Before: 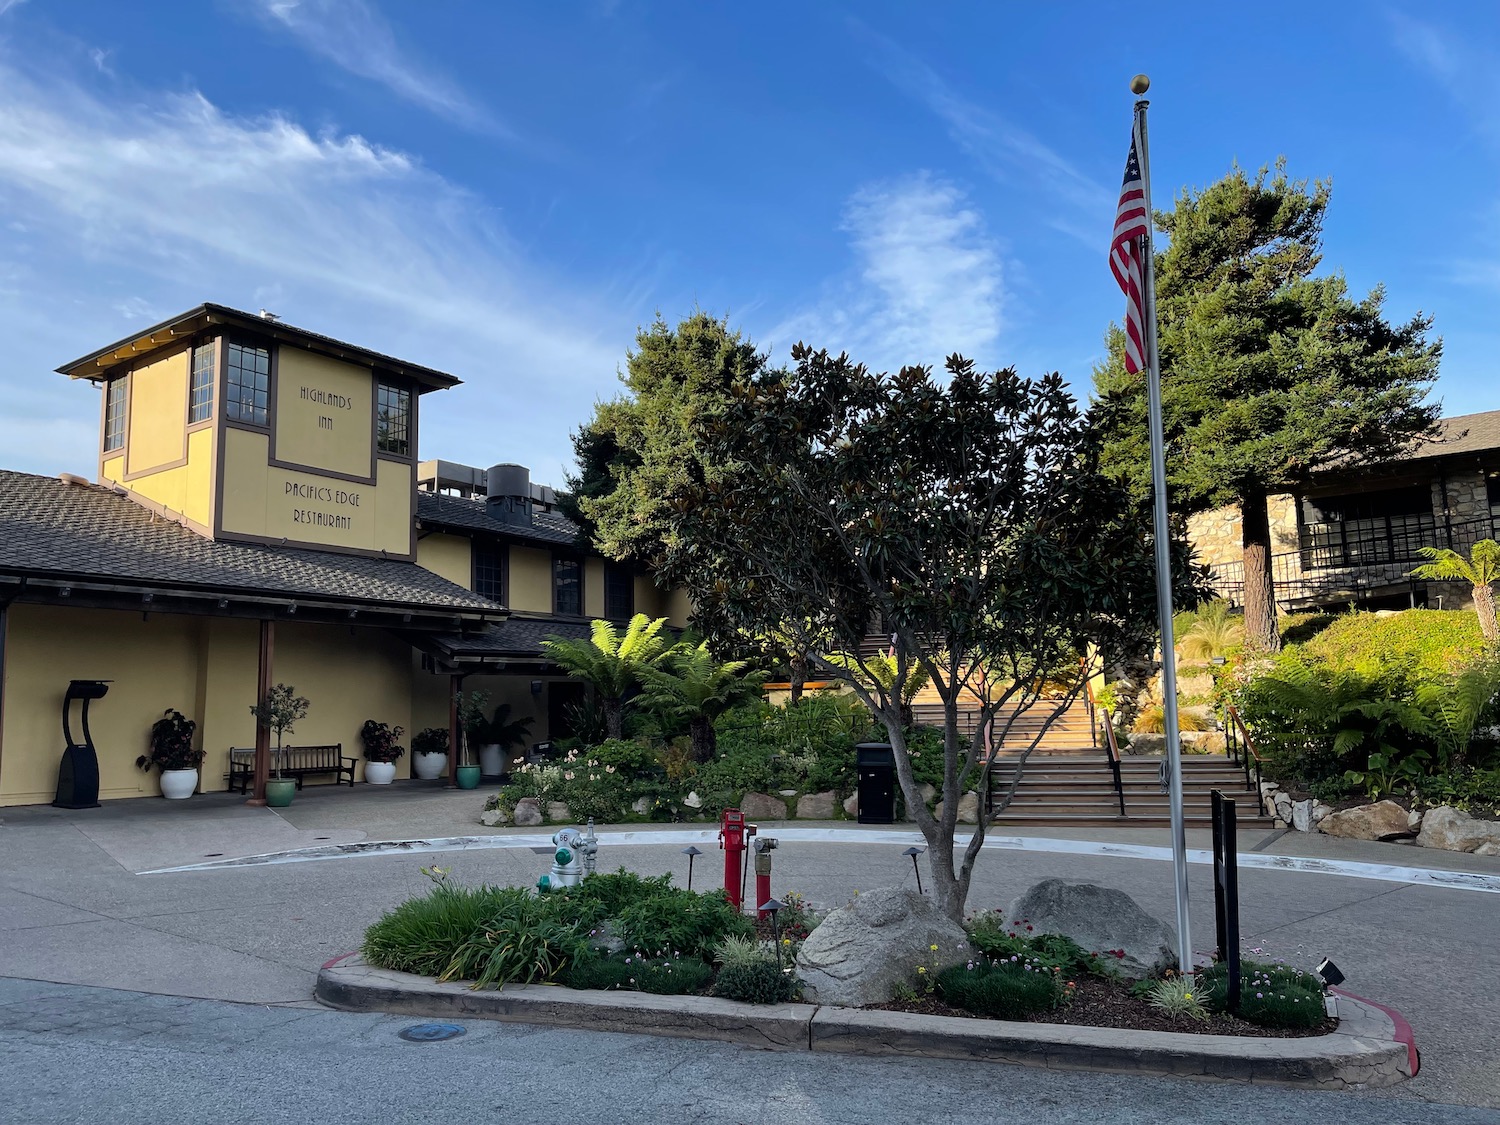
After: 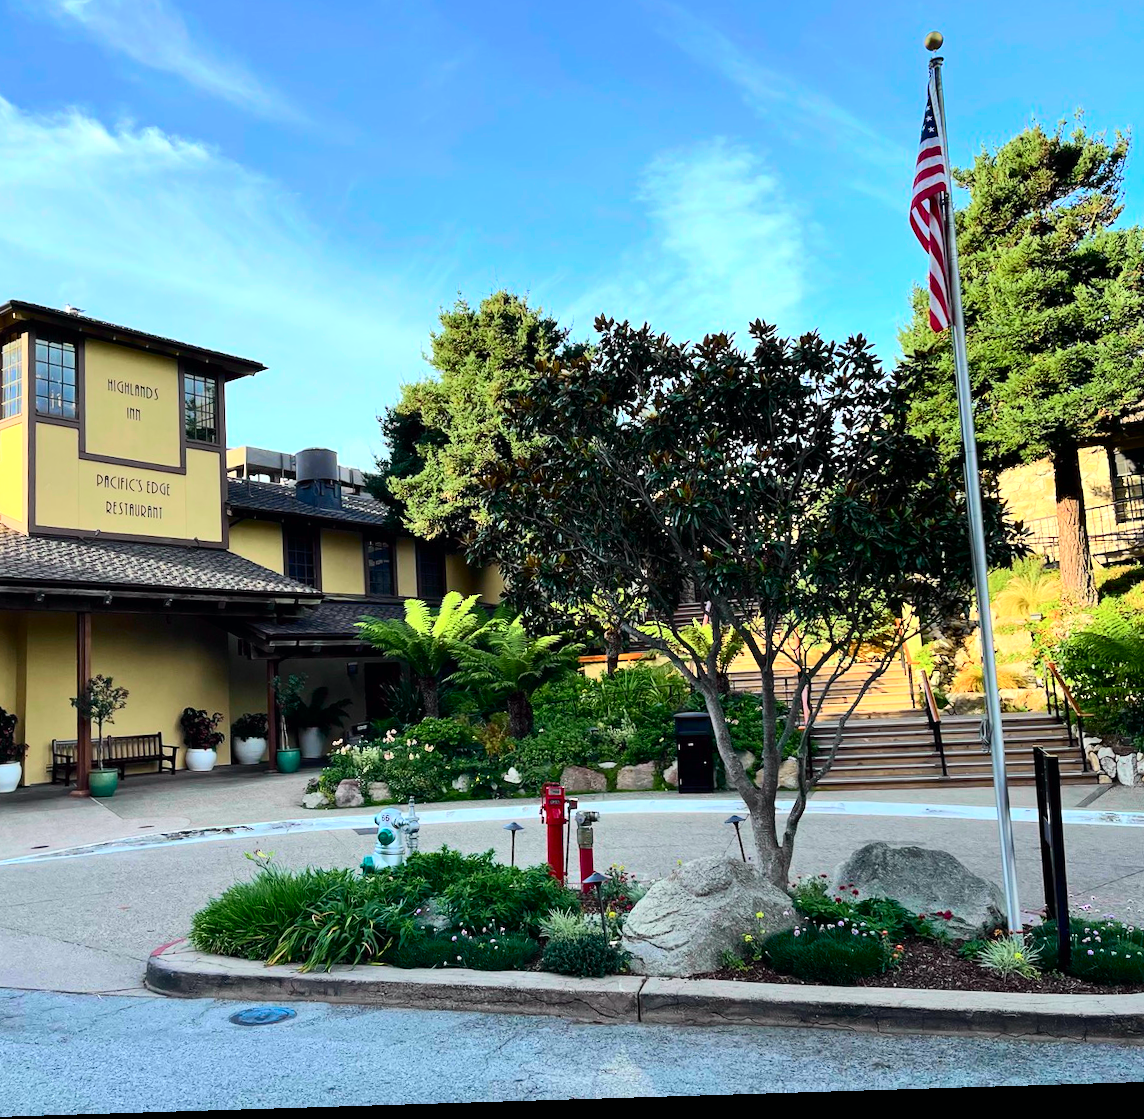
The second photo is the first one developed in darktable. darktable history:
exposure: black level correction 0.001, exposure 0.5 EV, compensate exposure bias true, compensate highlight preservation false
rotate and perspective: rotation -2.22°, lens shift (horizontal) -0.022, automatic cropping off
crop and rotate: left 13.15%, top 5.251%, right 12.609%
tone curve: curves: ch0 [(0, 0.003) (0.044, 0.032) (0.12, 0.089) (0.197, 0.168) (0.281, 0.273) (0.468, 0.548) (0.588, 0.71) (0.701, 0.815) (0.86, 0.922) (1, 0.982)]; ch1 [(0, 0) (0.247, 0.215) (0.433, 0.382) (0.466, 0.426) (0.493, 0.481) (0.501, 0.5) (0.517, 0.524) (0.557, 0.582) (0.598, 0.651) (0.671, 0.735) (0.796, 0.85) (1, 1)]; ch2 [(0, 0) (0.249, 0.216) (0.357, 0.317) (0.448, 0.432) (0.478, 0.492) (0.498, 0.499) (0.517, 0.53) (0.537, 0.57) (0.569, 0.623) (0.61, 0.663) (0.706, 0.75) (0.808, 0.809) (0.991, 0.968)], color space Lab, independent channels, preserve colors none
